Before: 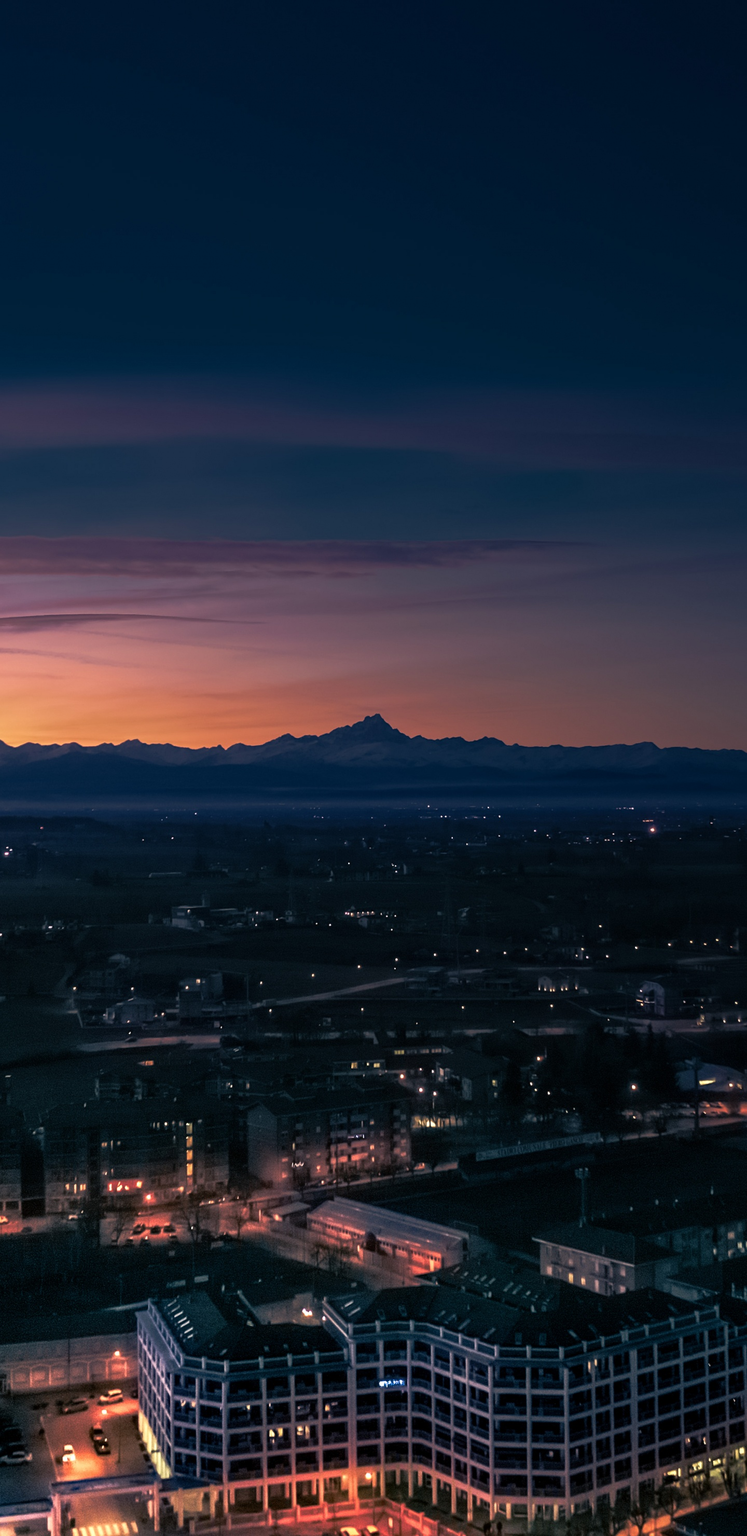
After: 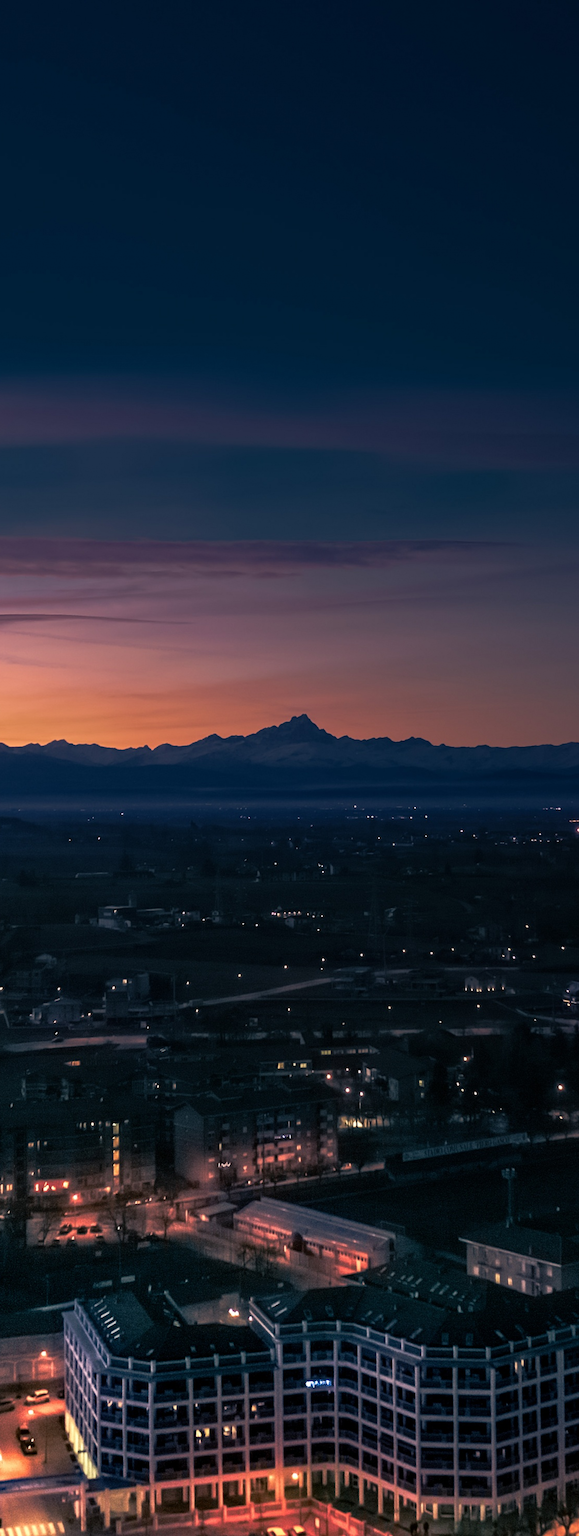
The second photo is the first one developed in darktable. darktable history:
crop: left 9.899%, right 12.519%
